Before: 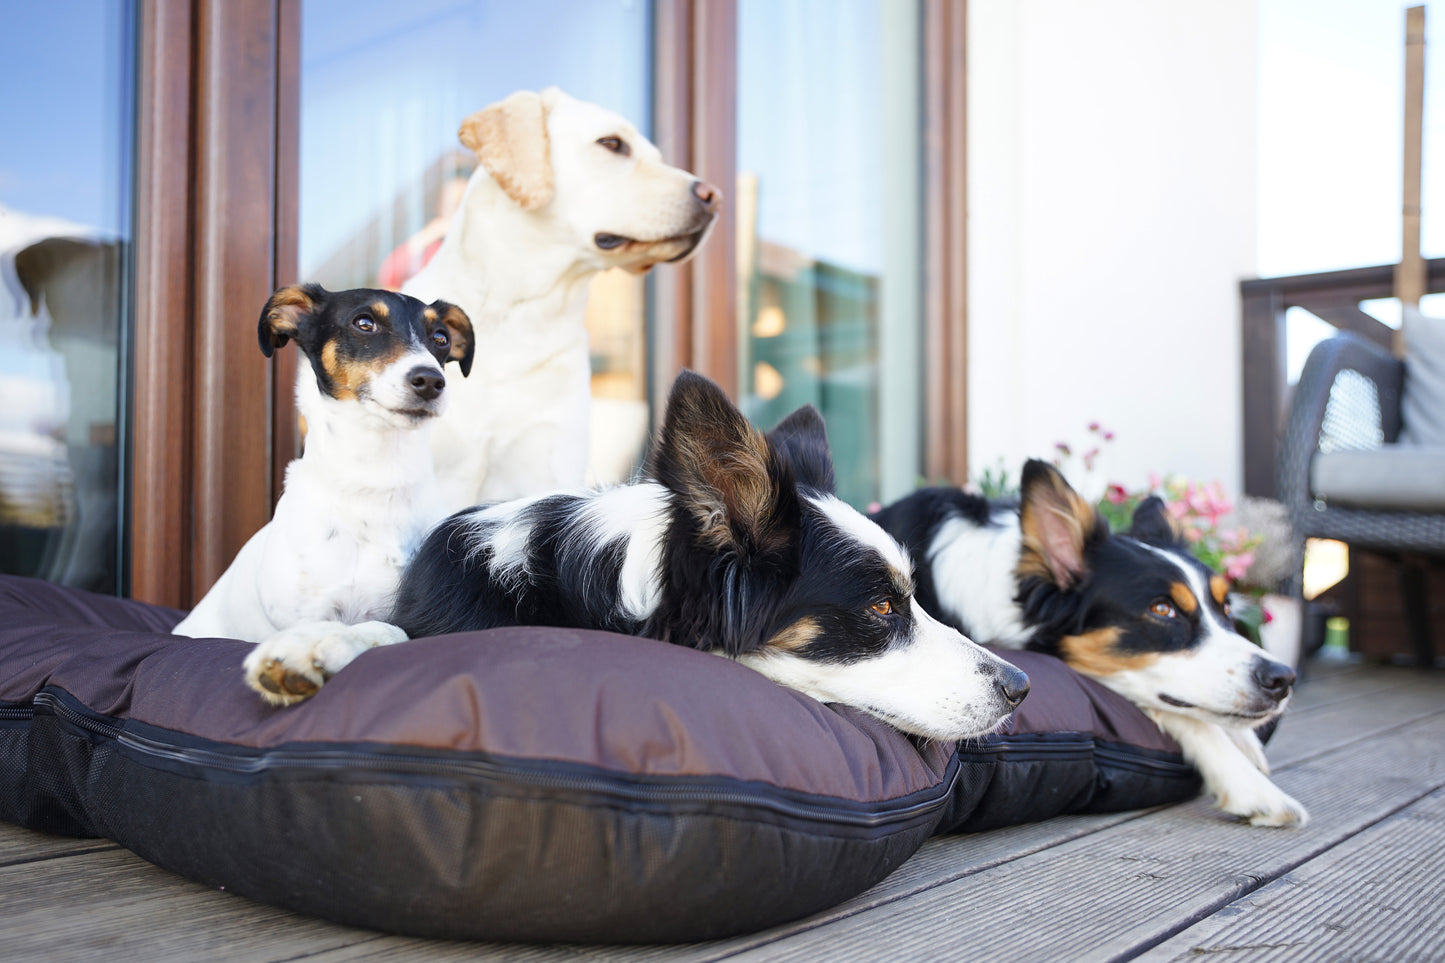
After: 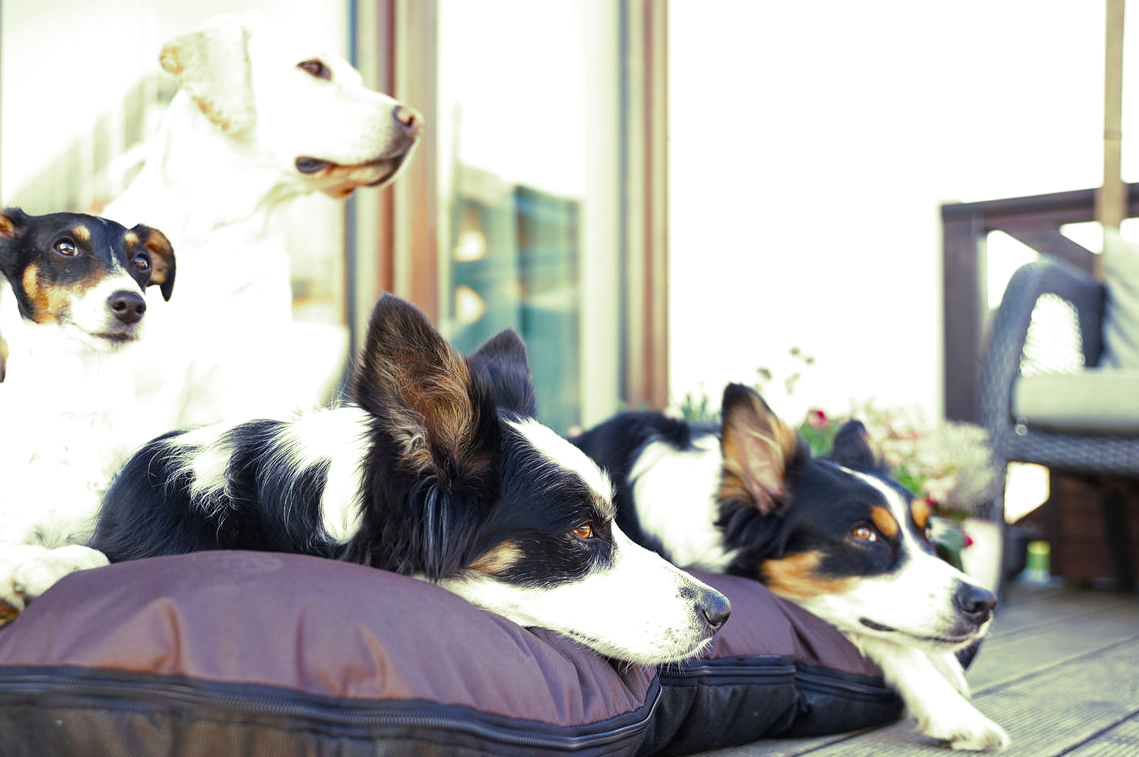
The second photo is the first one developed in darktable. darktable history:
exposure: exposure 0.178 EV, compensate exposure bias true, compensate highlight preservation false
split-toning: shadows › hue 290.82°, shadows › saturation 0.34, highlights › saturation 0.38, balance 0, compress 50%
color balance rgb: linear chroma grading › global chroma 10%, perceptual saturation grading › global saturation 5%, perceptual brilliance grading › global brilliance 4%, global vibrance 7%, saturation formula JzAzBz (2021)
crop and rotate: left 20.74%, top 7.912%, right 0.375%, bottom 13.378%
